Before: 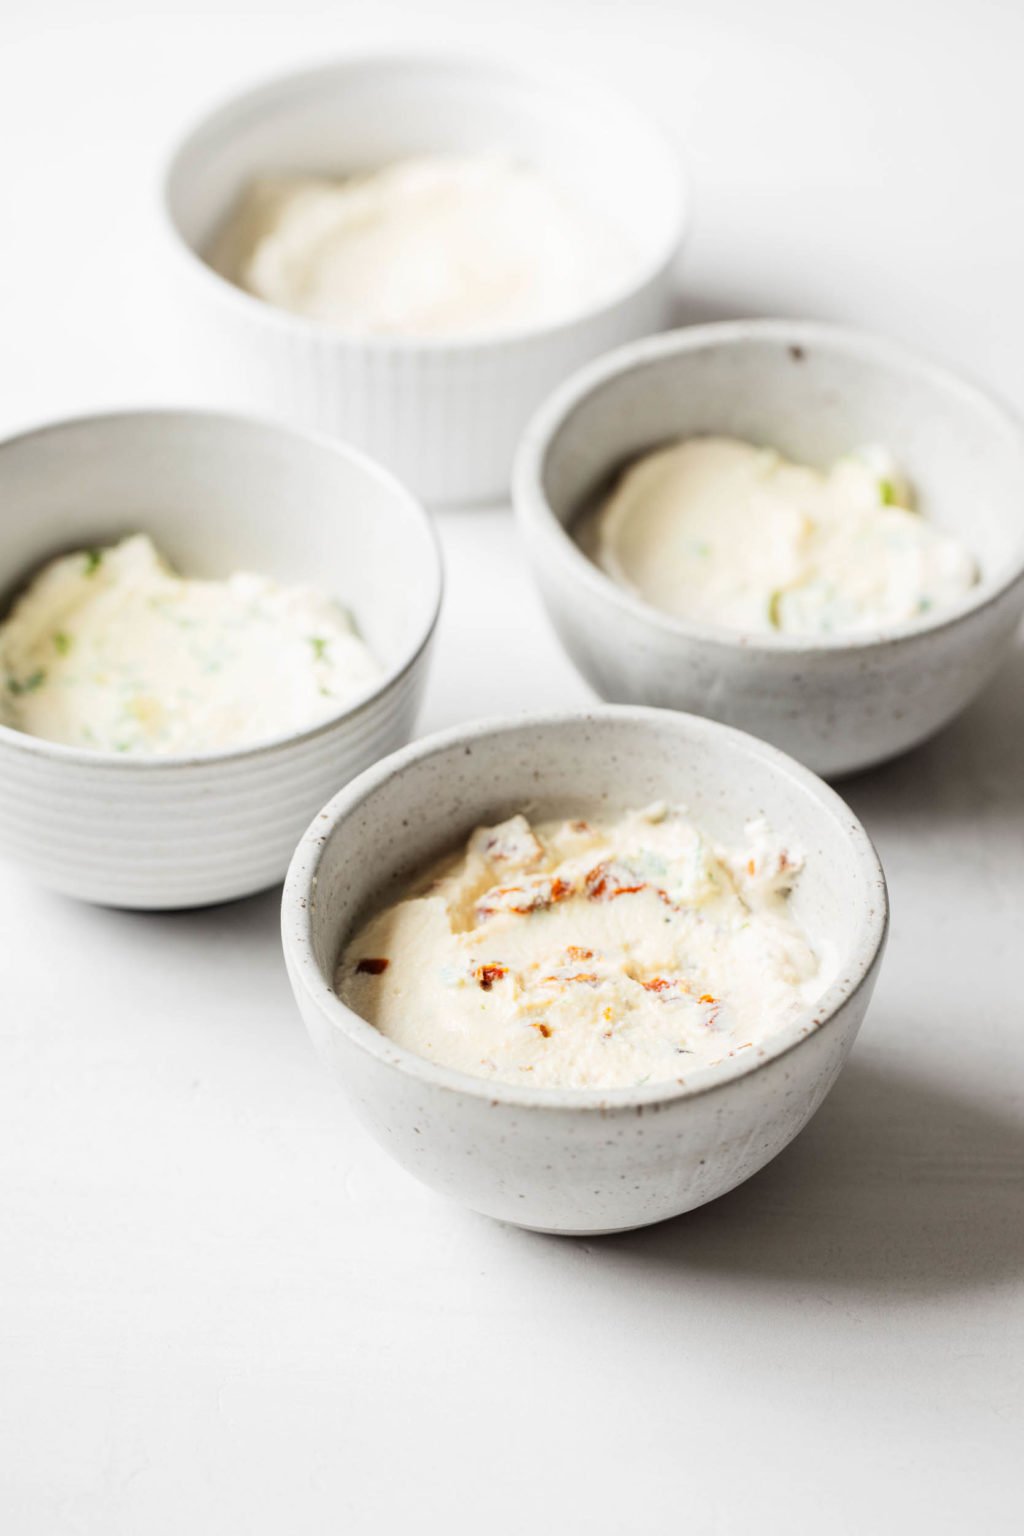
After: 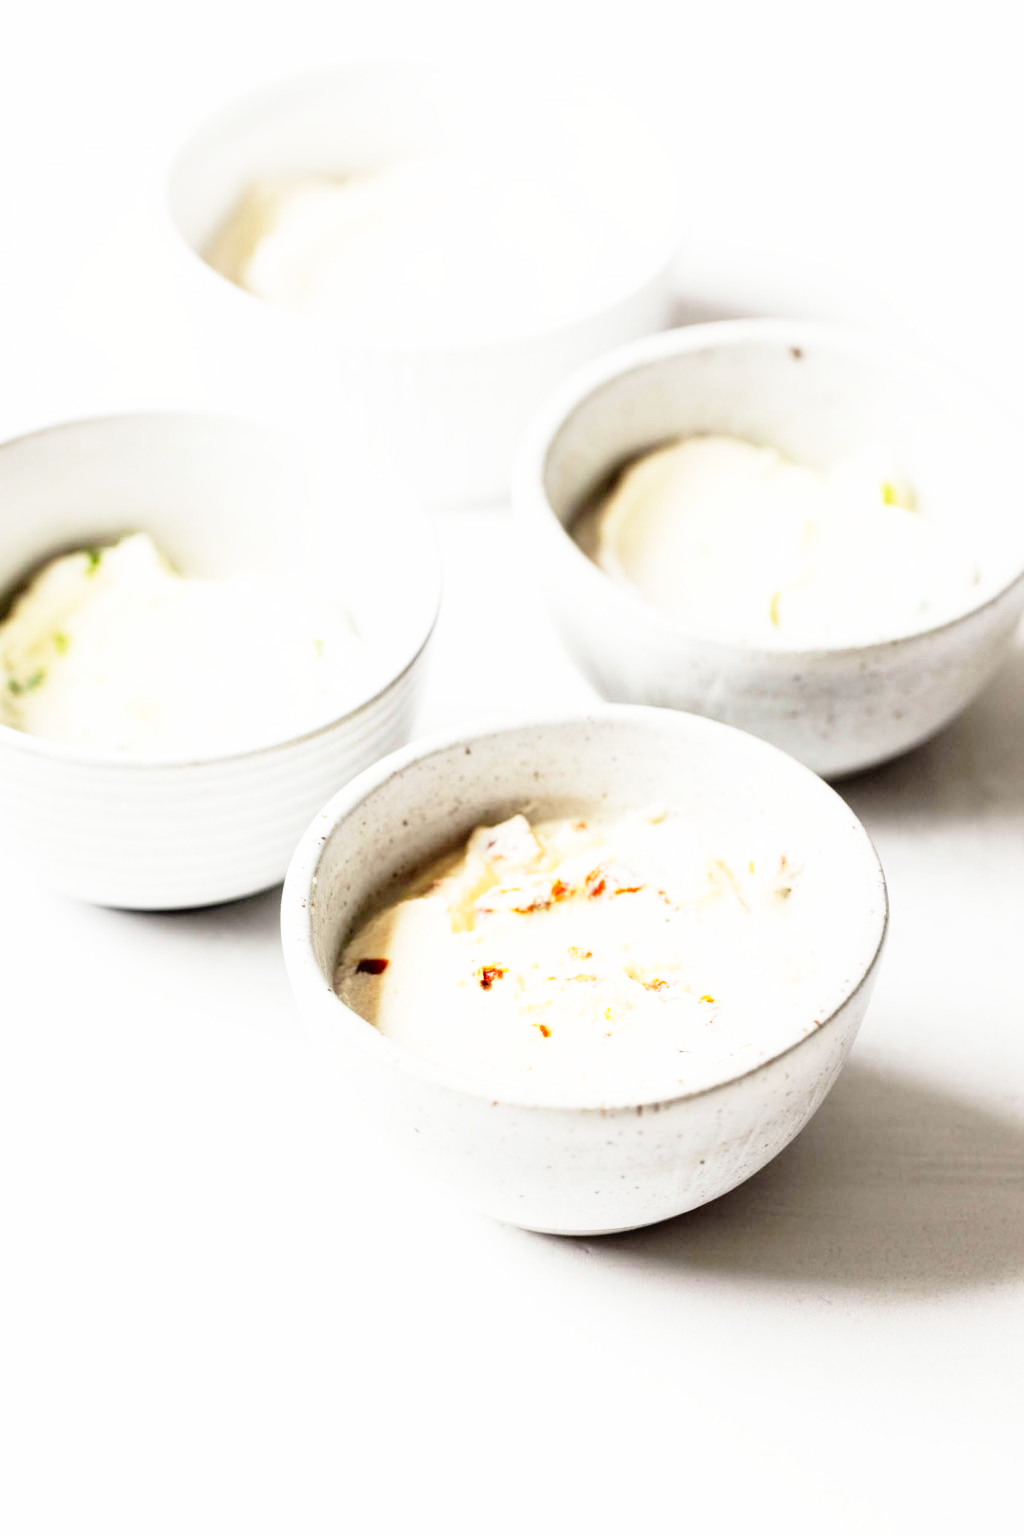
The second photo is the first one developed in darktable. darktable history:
base curve: curves: ch0 [(0, 0) (0.012, 0.01) (0.073, 0.168) (0.31, 0.711) (0.645, 0.957) (1, 1)], preserve colors none
color correction: highlights b* 0.062, saturation 1.06
